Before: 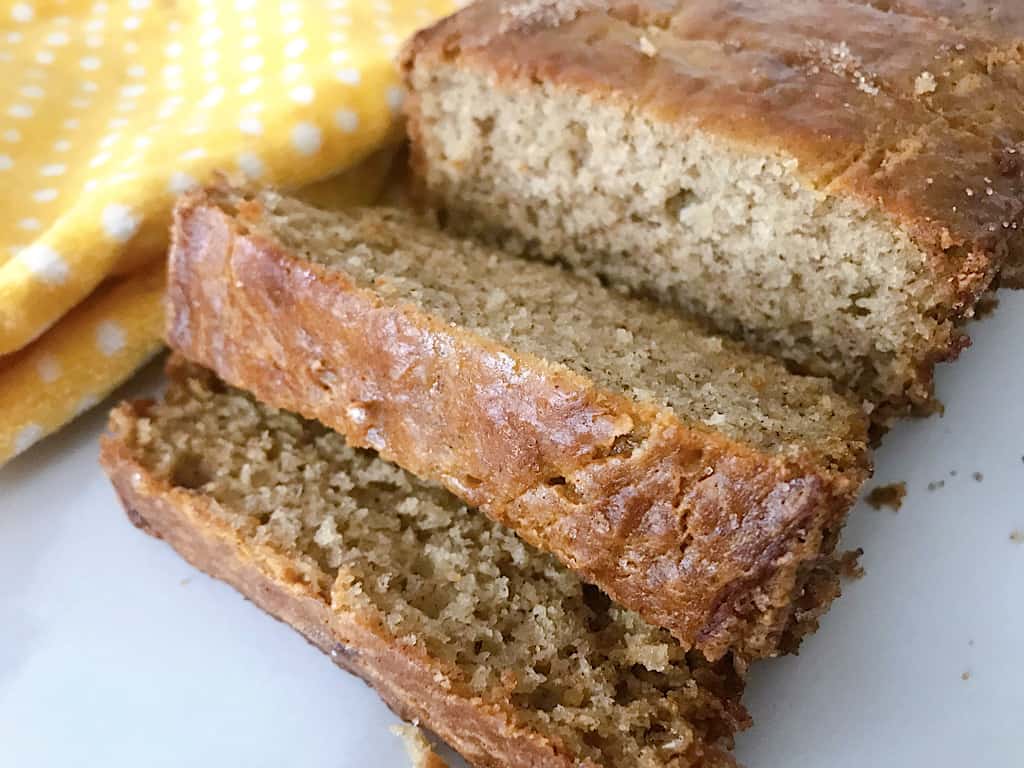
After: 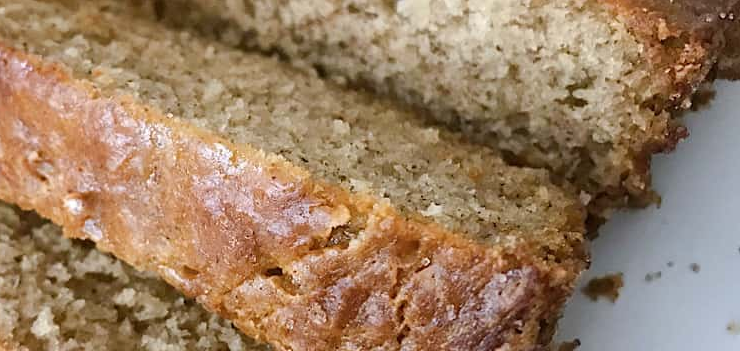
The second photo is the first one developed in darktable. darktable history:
crop and rotate: left 27.661%, top 27.33%, bottom 26.884%
levels: levels [0, 0.498, 0.996]
